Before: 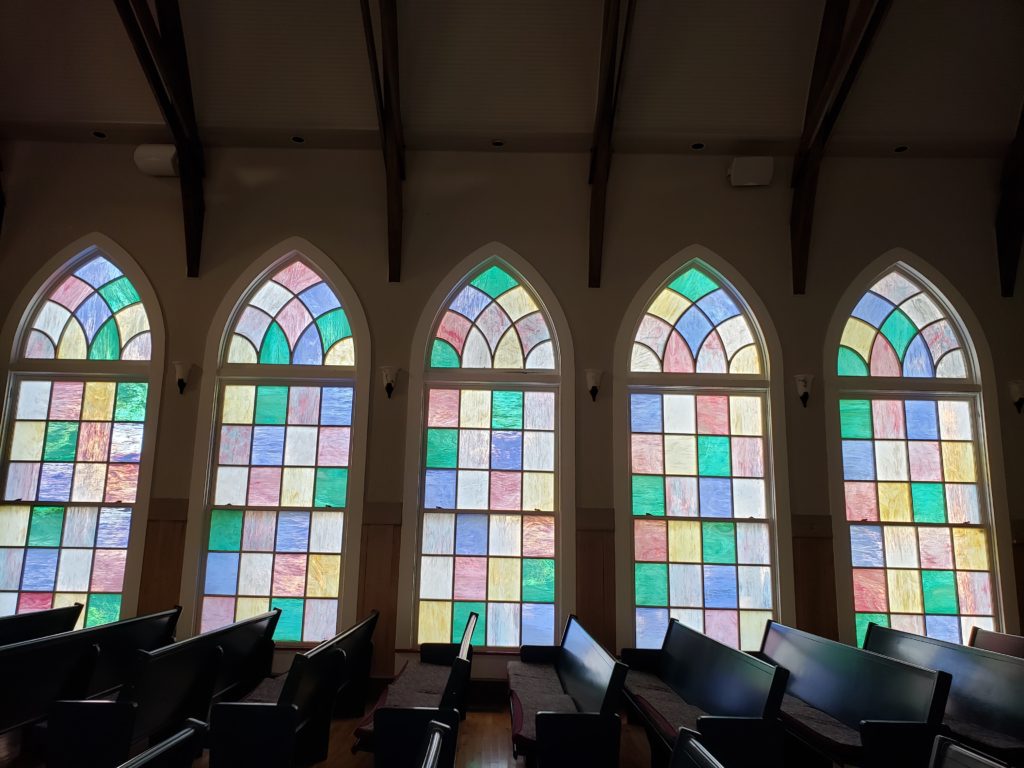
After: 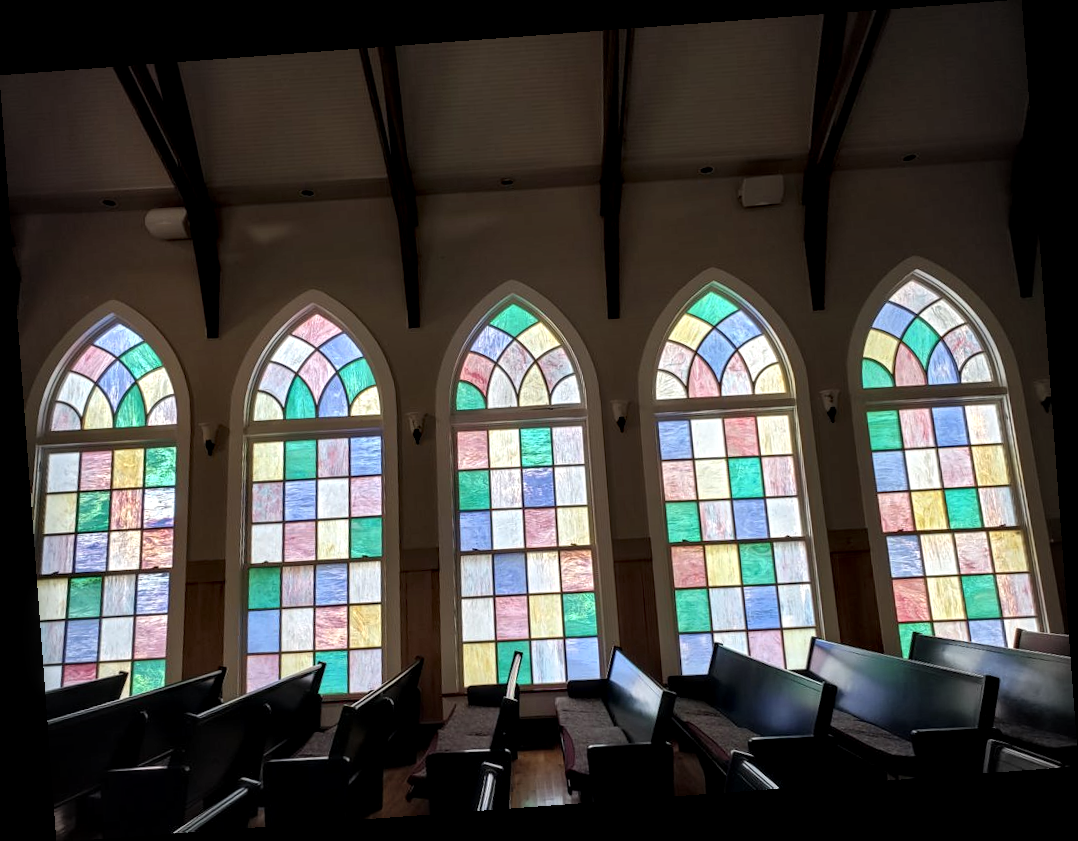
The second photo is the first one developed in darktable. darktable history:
vignetting: unbound false
shadows and highlights: shadows 20.91, highlights -82.73, soften with gaussian
local contrast: highlights 60%, shadows 60%, detail 160%
rotate and perspective: rotation -4.25°, automatic cropping off
